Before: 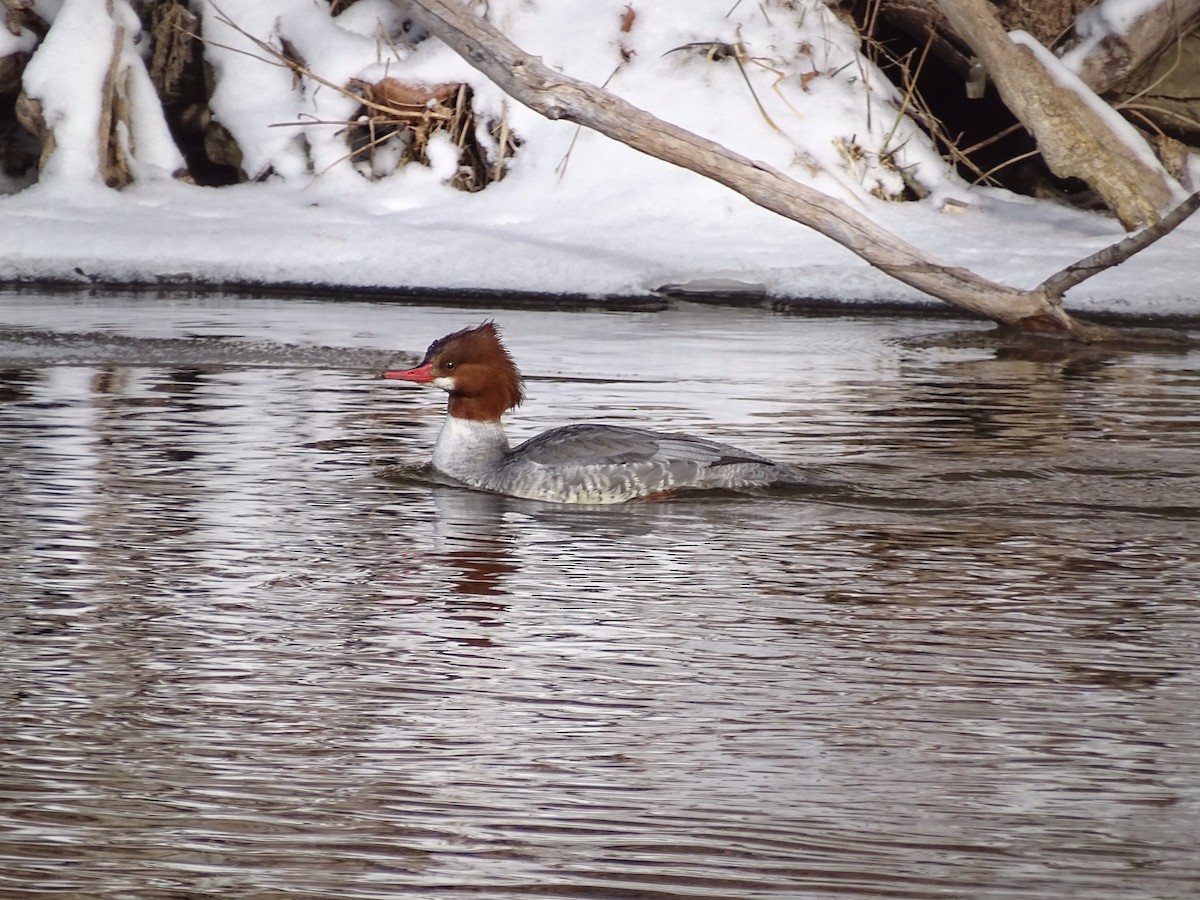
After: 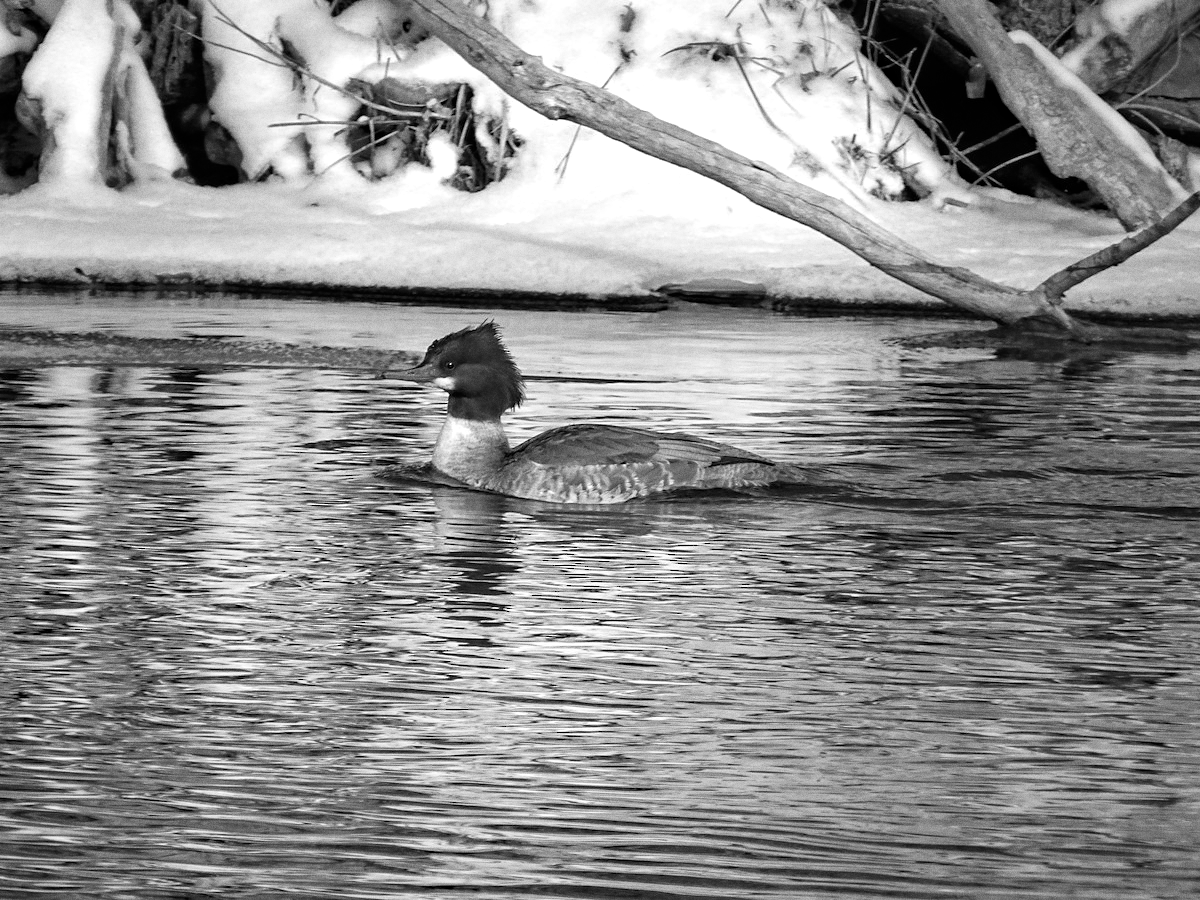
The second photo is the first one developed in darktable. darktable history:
haze removal: compatibility mode true, adaptive false
color balance rgb: highlights gain › chroma 2.94%, highlights gain › hue 60.57°, global offset › chroma 0.25%, global offset › hue 256.52°, perceptual saturation grading › global saturation 20%, perceptual saturation grading › highlights -50%, perceptual saturation grading › shadows 30%, contrast 15%
grain: on, module defaults
monochrome: a 32, b 64, size 2.3
